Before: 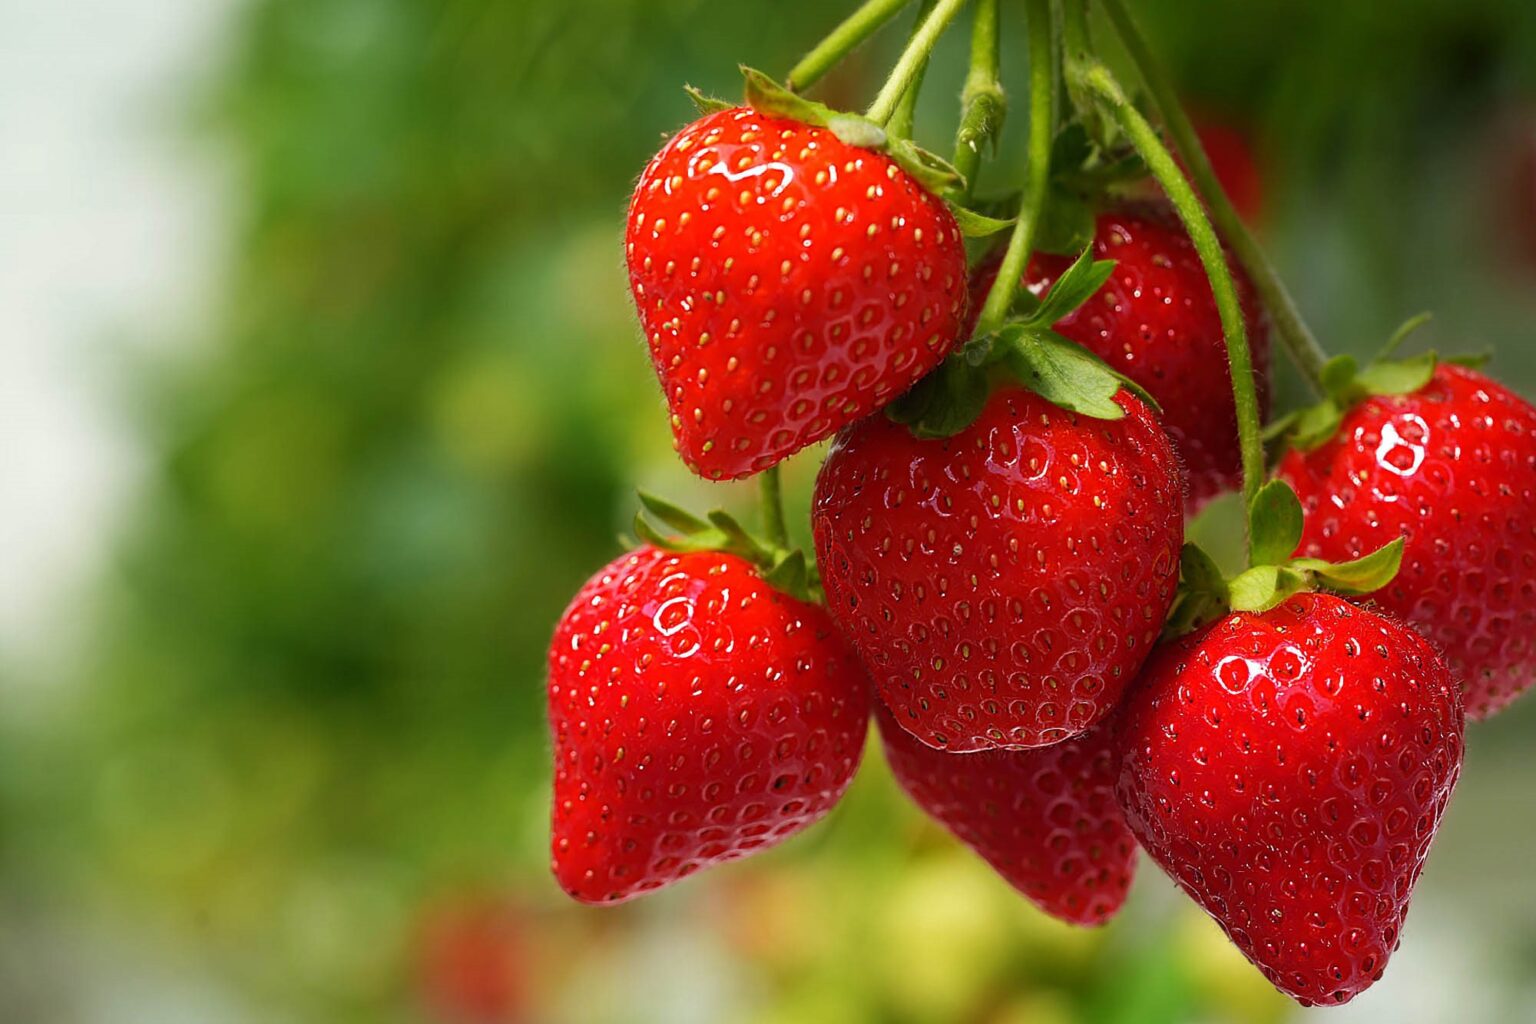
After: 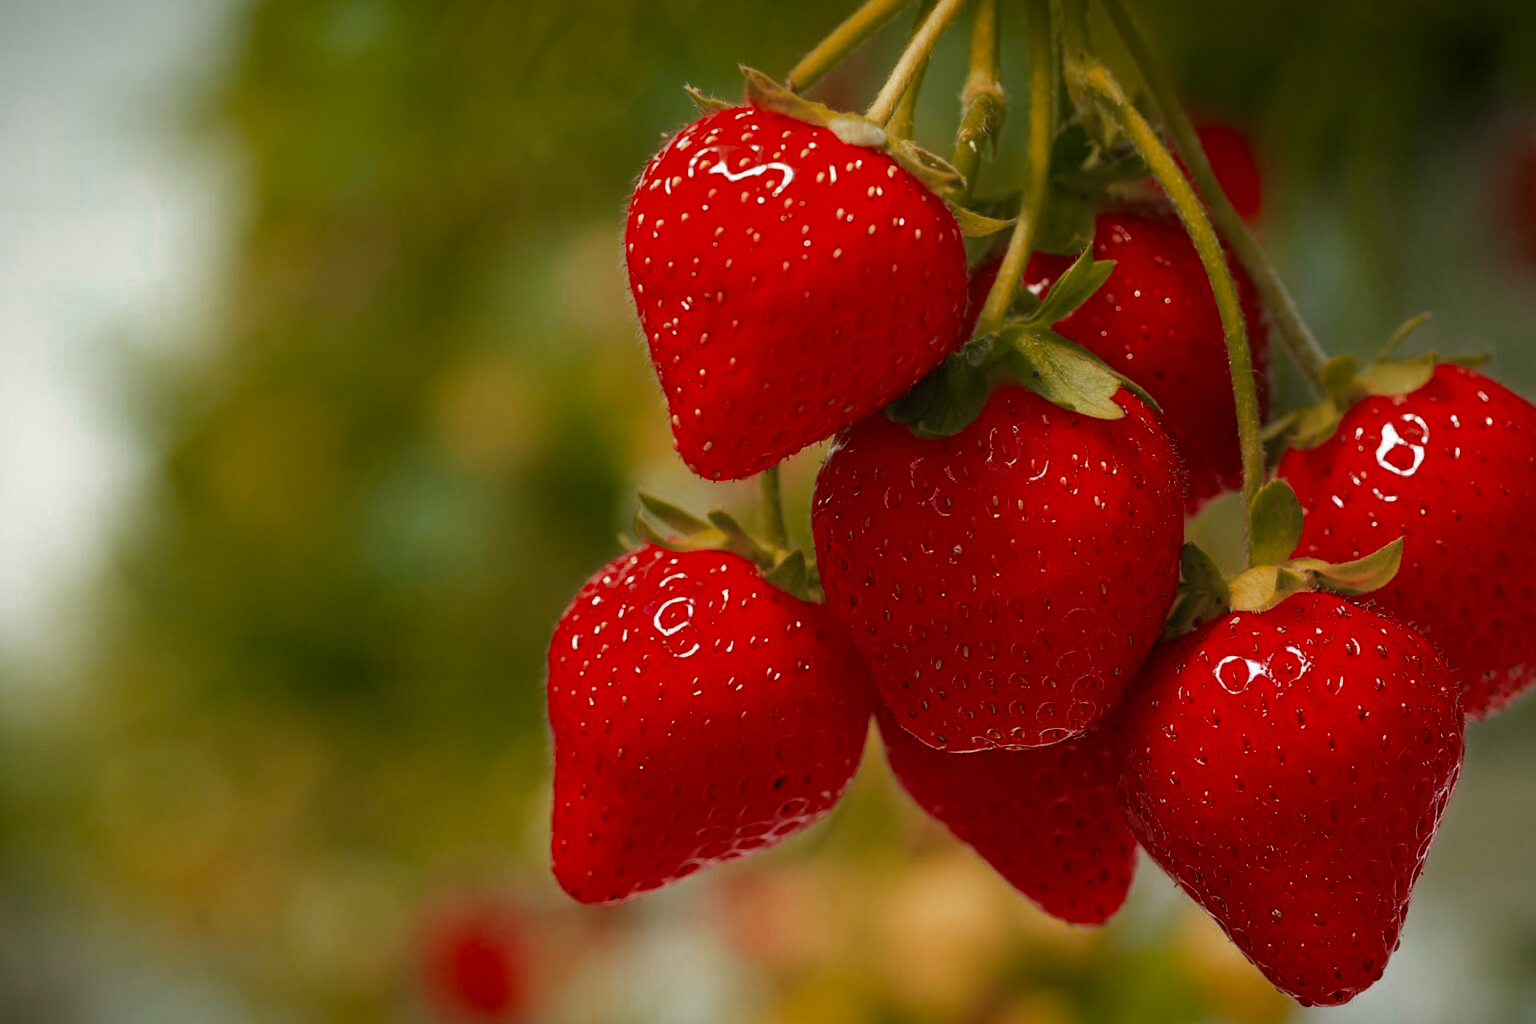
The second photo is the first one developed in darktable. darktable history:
vignetting: fall-off start 98.29%, fall-off radius 100%, brightness -1, saturation 0.5, width/height ratio 1.428
color zones: curves: ch0 [(0, 0.299) (0.25, 0.383) (0.456, 0.352) (0.736, 0.571)]; ch1 [(0, 0.63) (0.151, 0.568) (0.254, 0.416) (0.47, 0.558) (0.732, 0.37) (0.909, 0.492)]; ch2 [(0.004, 0.604) (0.158, 0.443) (0.257, 0.403) (0.761, 0.468)]
